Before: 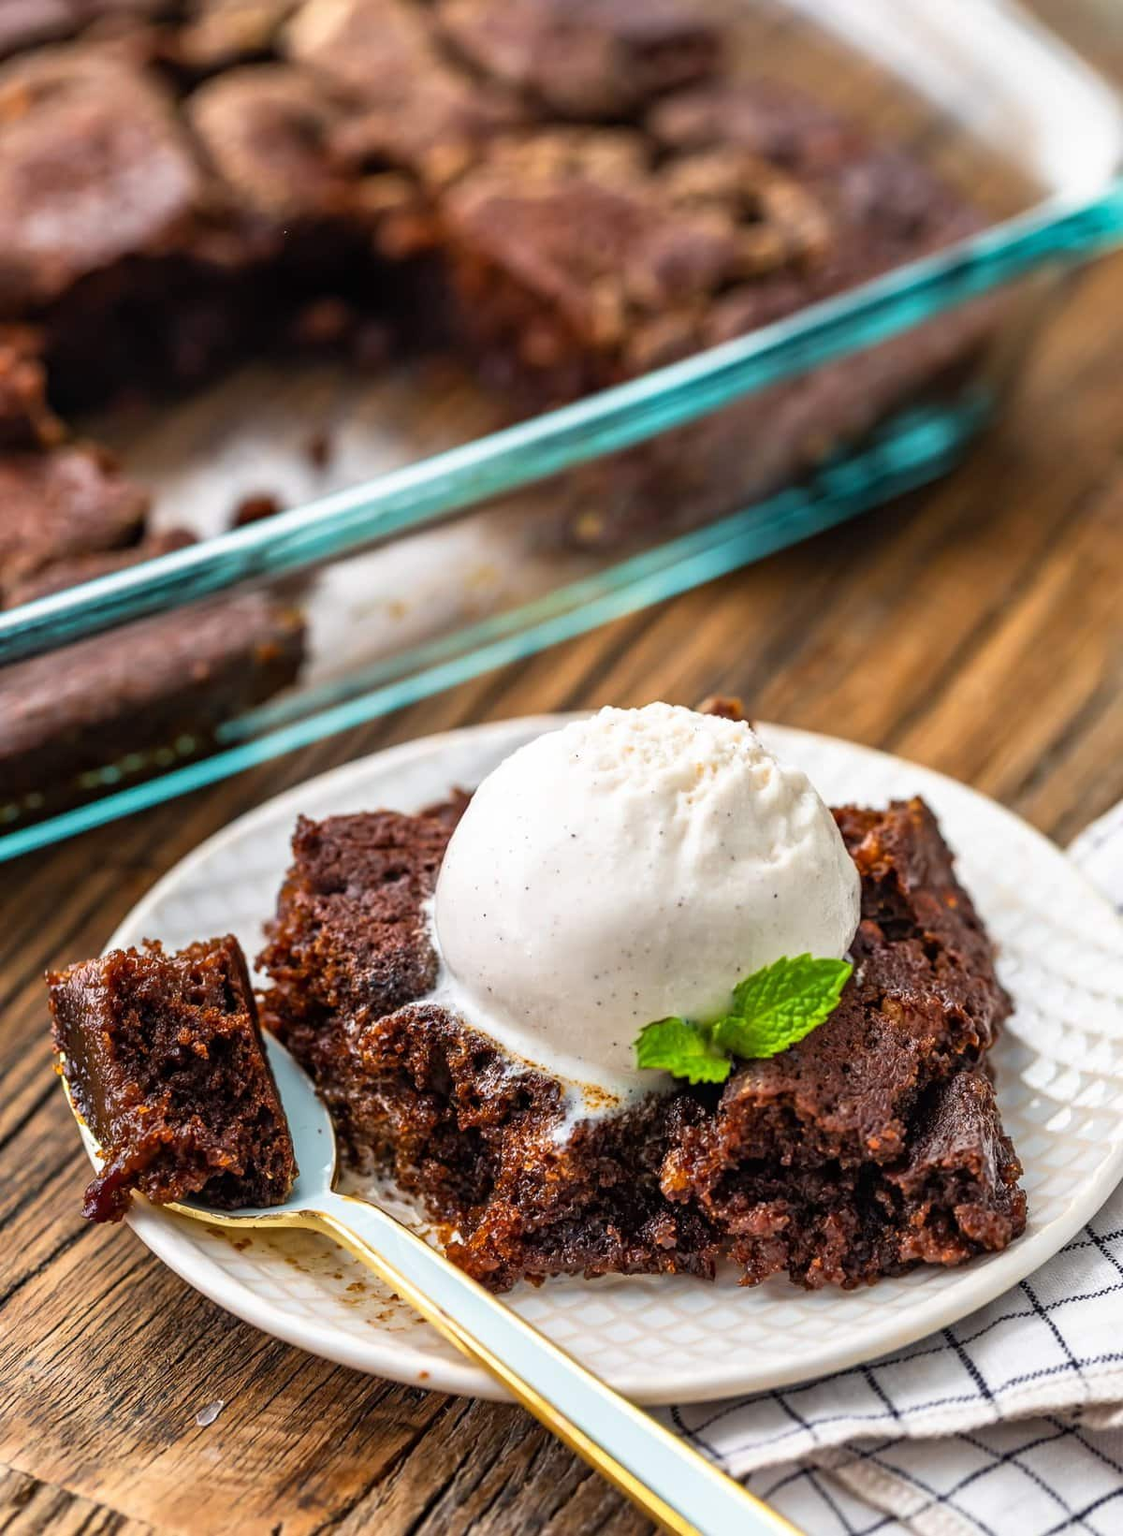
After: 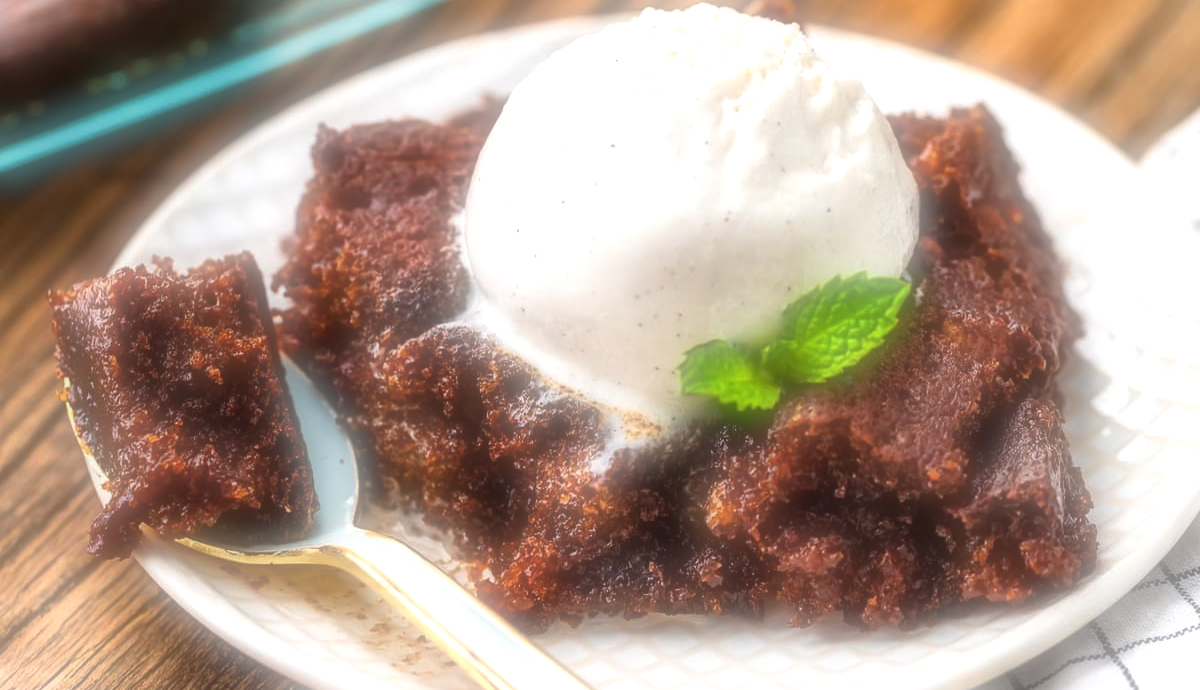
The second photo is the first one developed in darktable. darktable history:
exposure: exposure 0.493 EV, compensate highlight preservation false
crop: top 45.551%, bottom 12.262%
soften: on, module defaults
white balance: emerald 1
